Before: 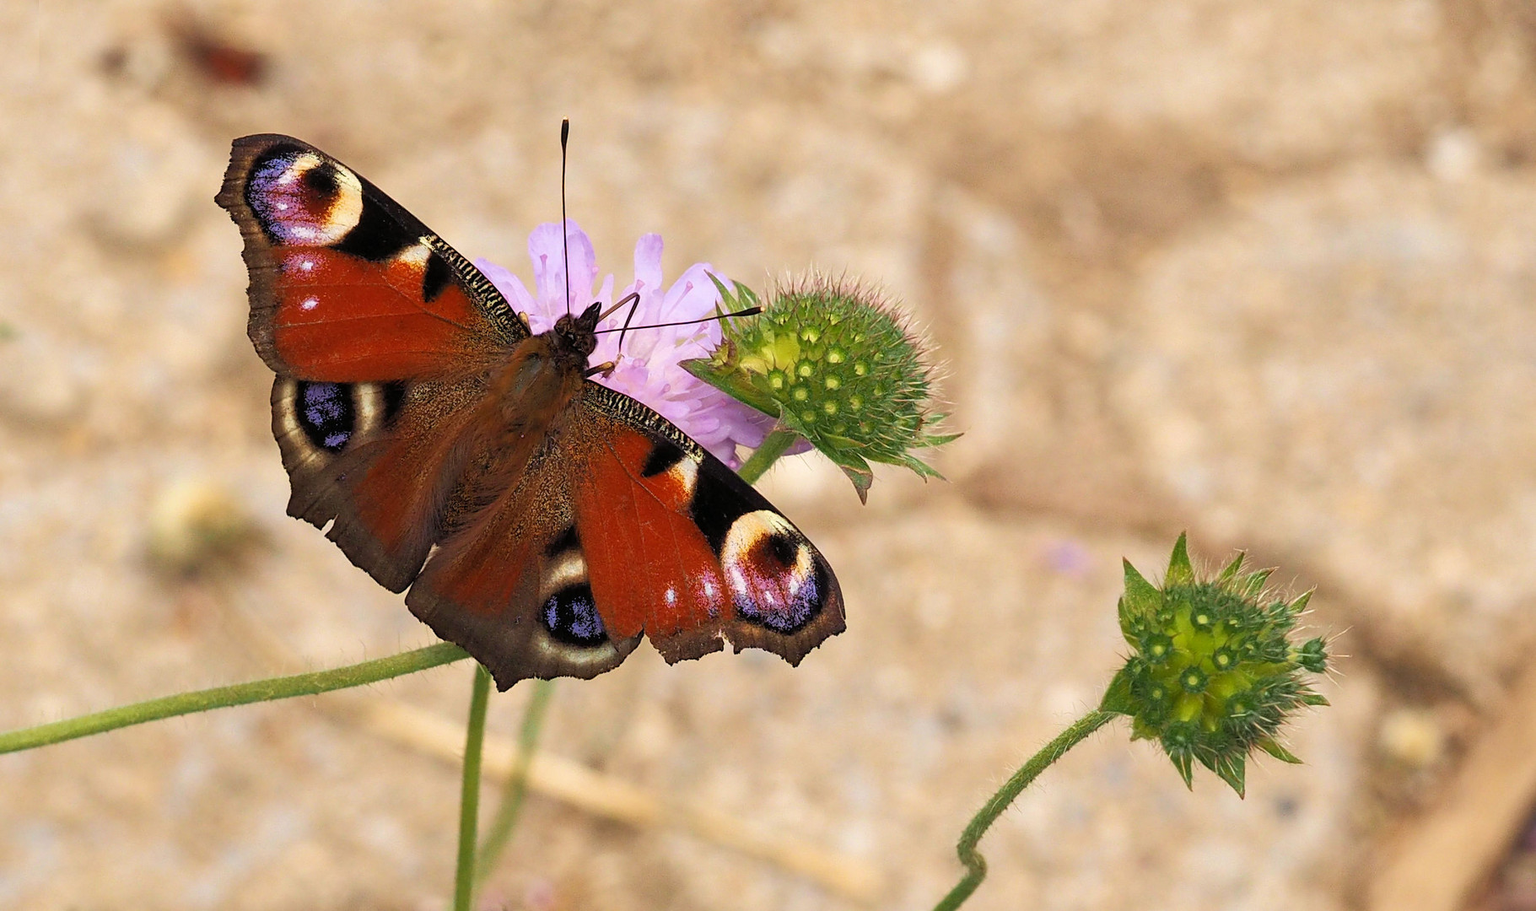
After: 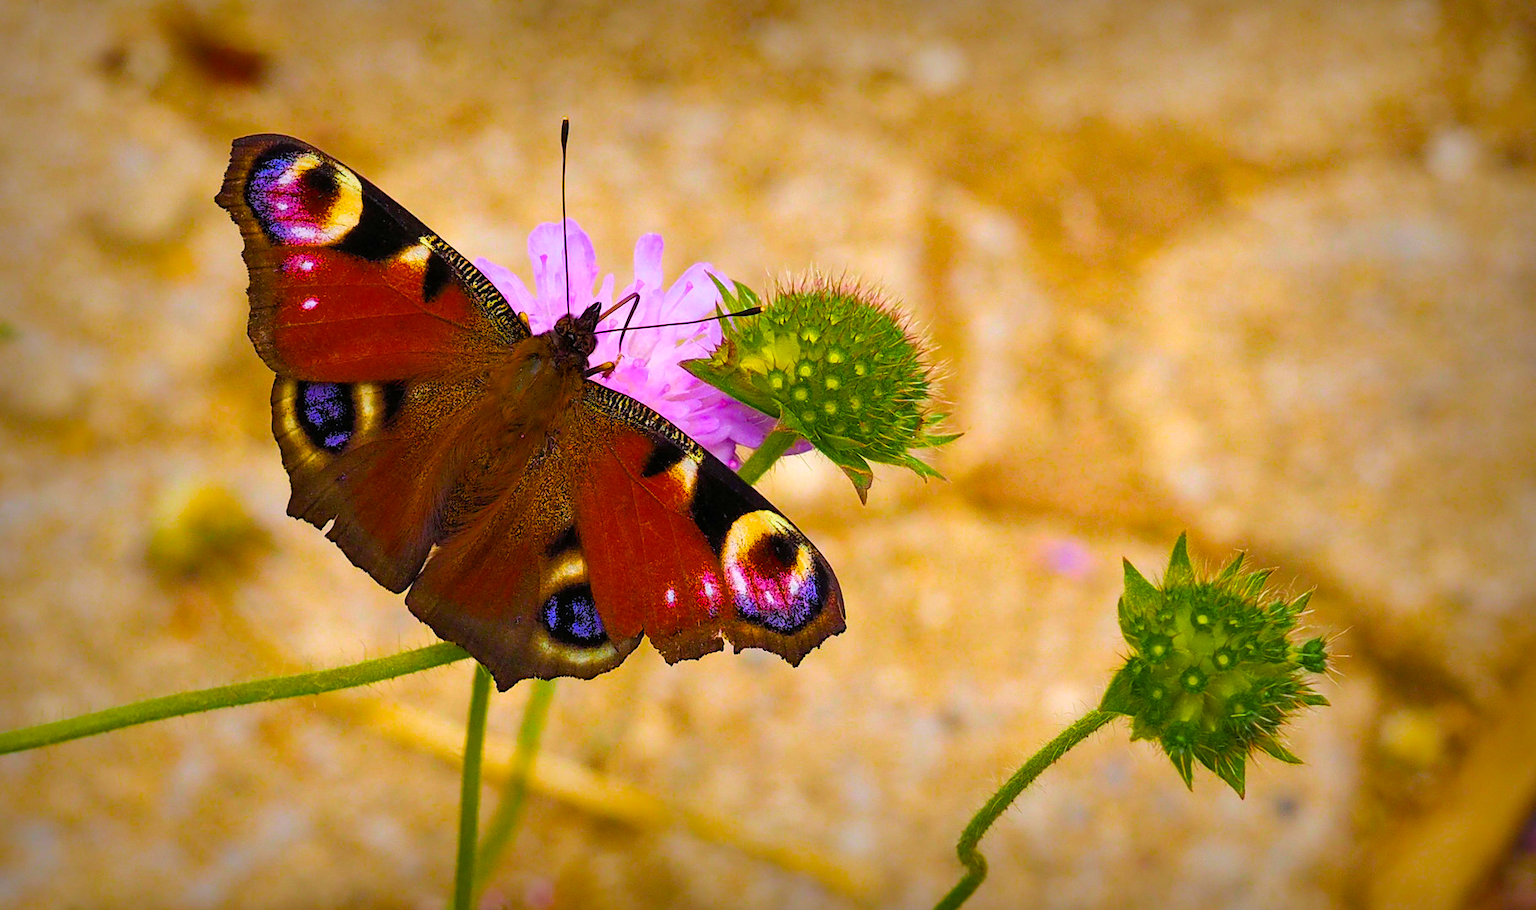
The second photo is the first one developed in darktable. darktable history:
color balance rgb: linear chroma grading › global chroma 42%, perceptual saturation grading › global saturation 42%, global vibrance 33%
white balance: red 0.983, blue 1.036
vignetting: fall-off start 53.2%, brightness -0.594, saturation 0, automatic ratio true, width/height ratio 1.313, shape 0.22, unbound false
